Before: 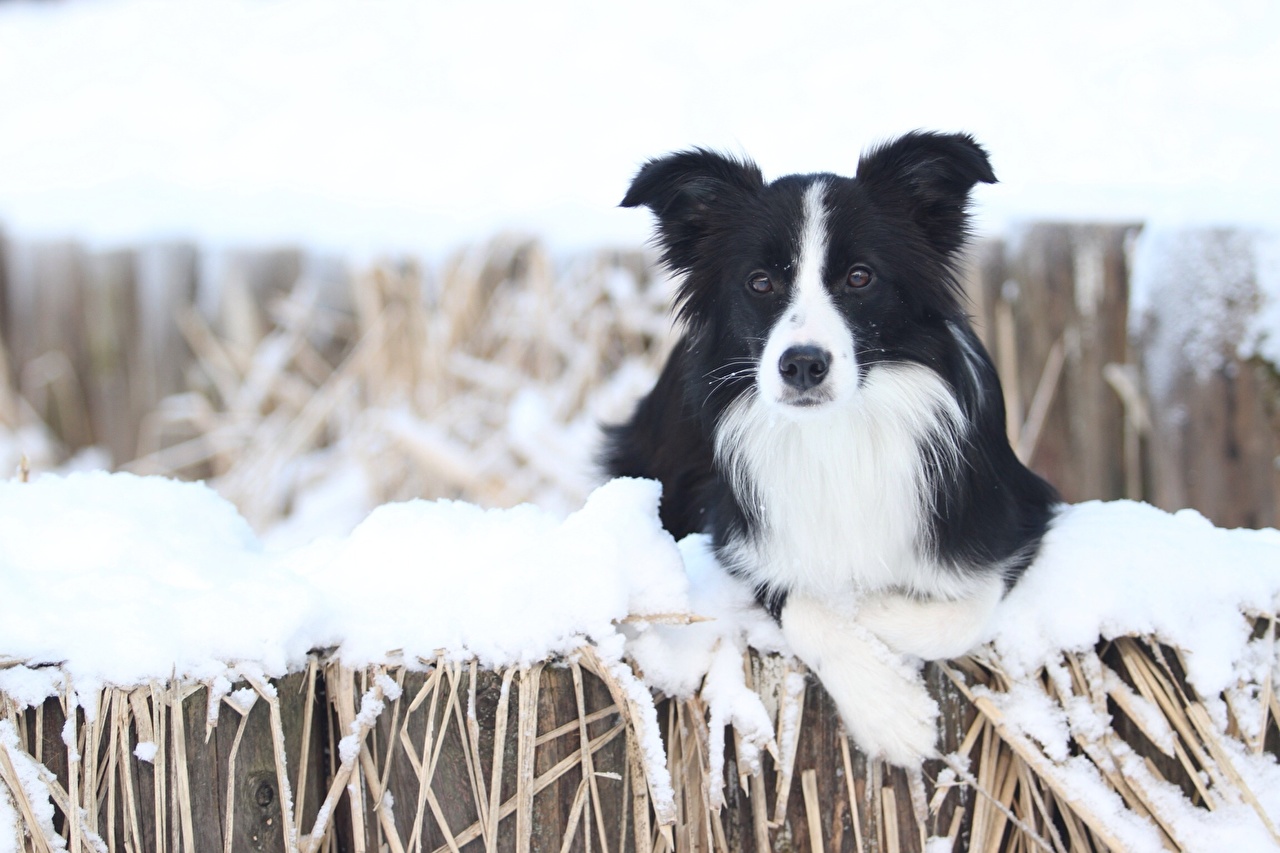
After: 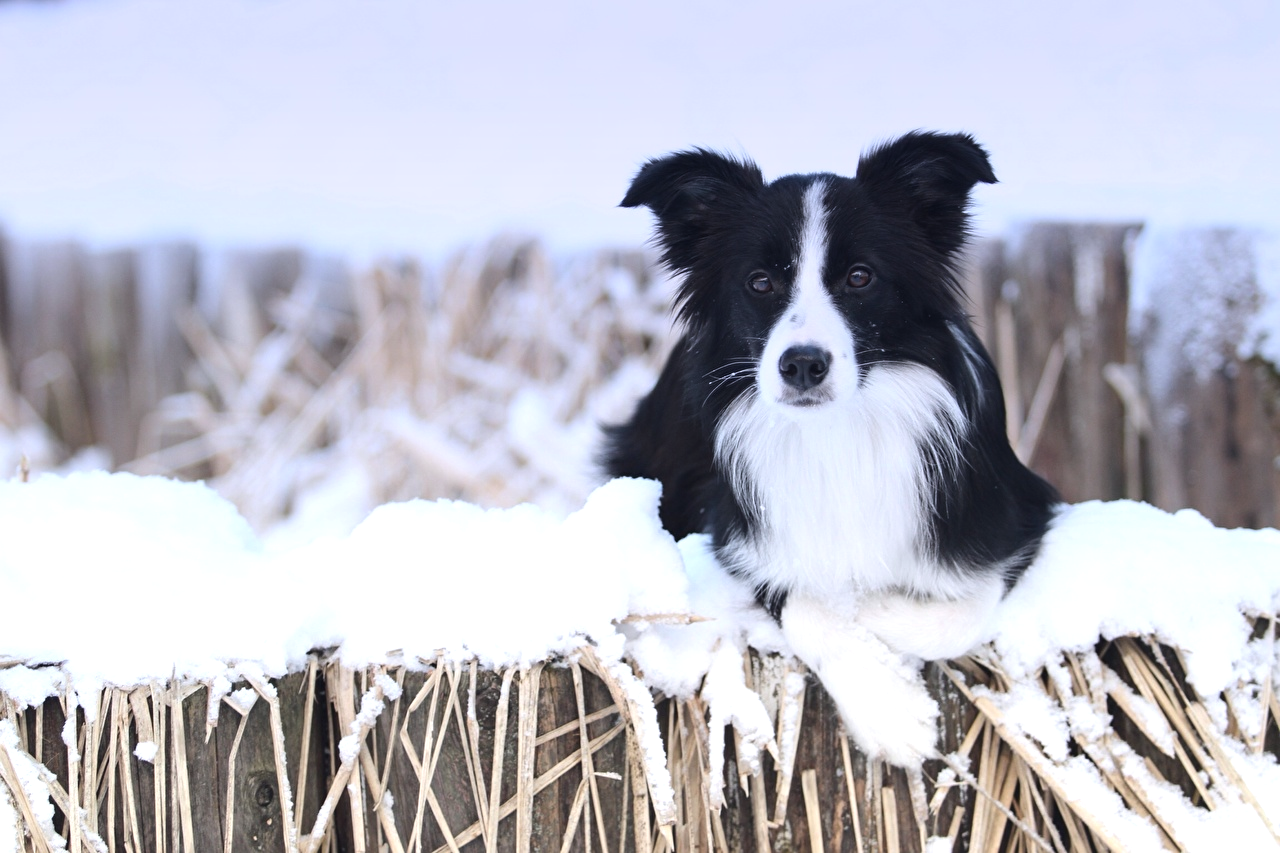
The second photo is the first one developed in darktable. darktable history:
graduated density: hue 238.83°, saturation 50%
tone equalizer: -8 EV -0.417 EV, -7 EV -0.389 EV, -6 EV -0.333 EV, -5 EV -0.222 EV, -3 EV 0.222 EV, -2 EV 0.333 EV, -1 EV 0.389 EV, +0 EV 0.417 EV, edges refinement/feathering 500, mask exposure compensation -1.57 EV, preserve details no
